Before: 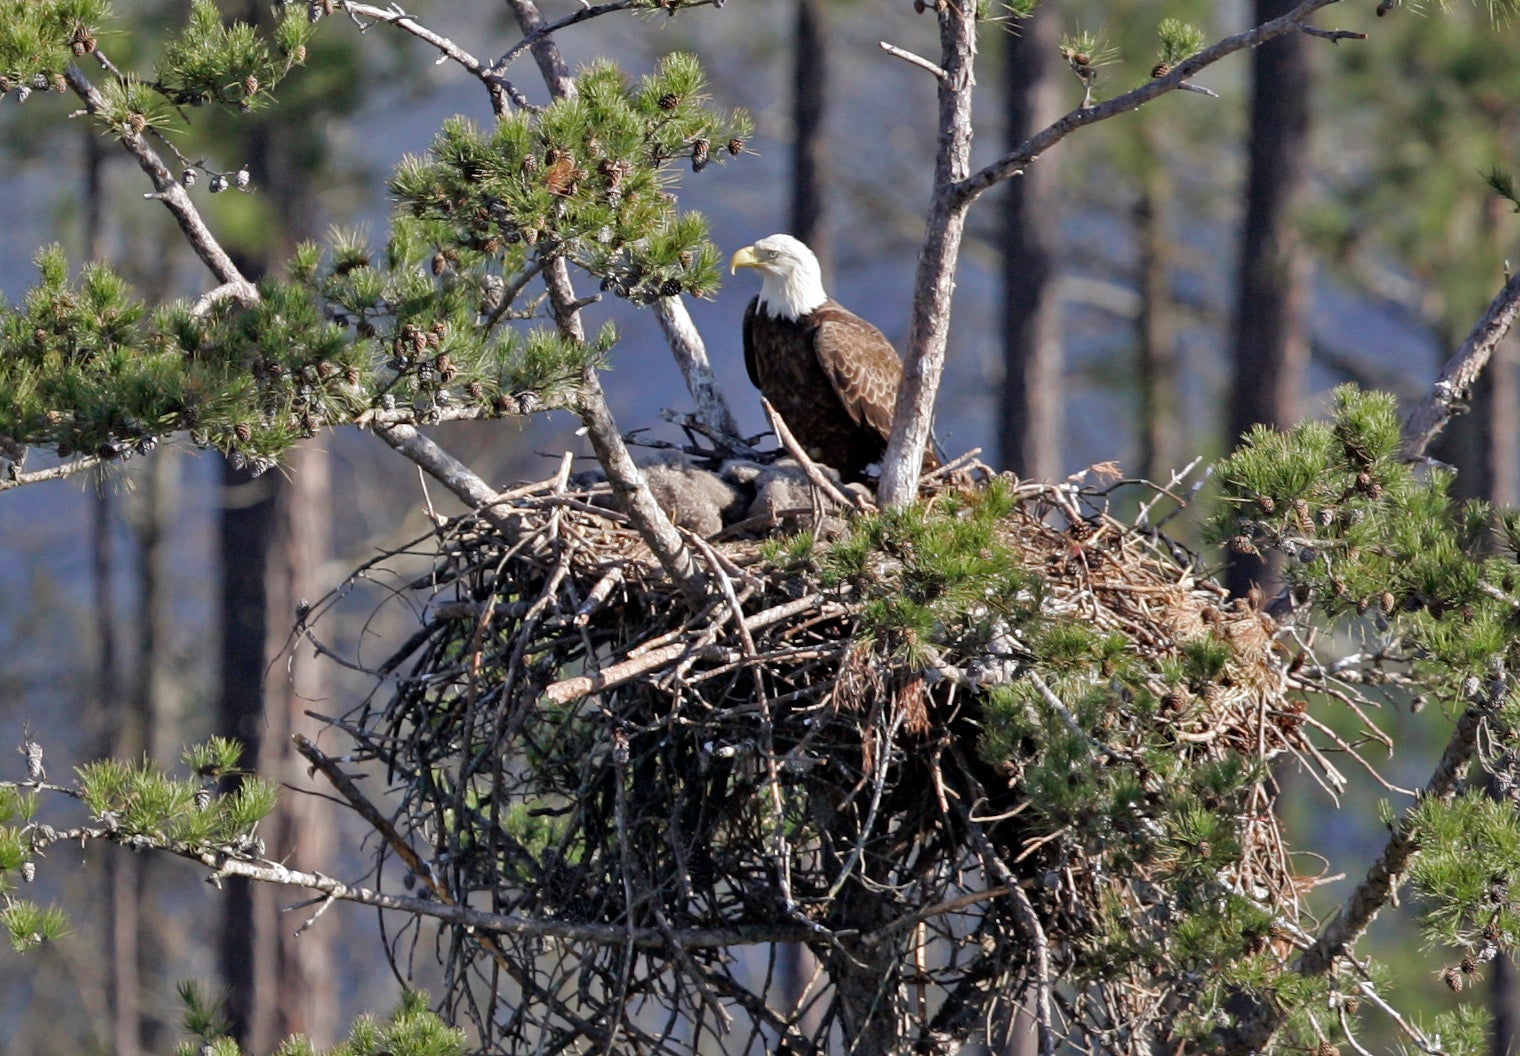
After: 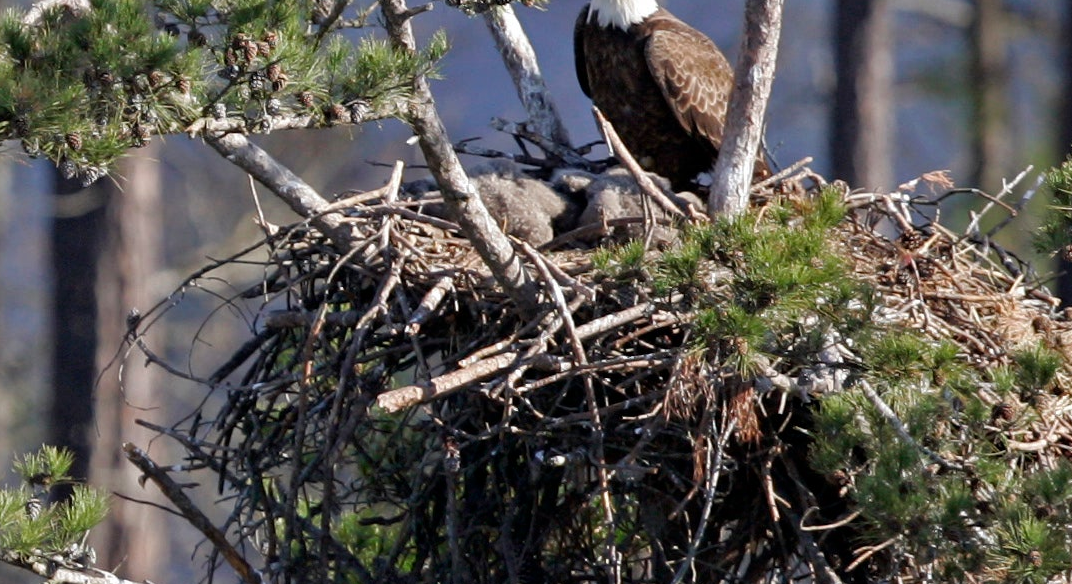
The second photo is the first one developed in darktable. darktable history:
shadows and highlights: shadows -54.3, highlights 86.09, soften with gaussian
crop: left 11.123%, top 27.61%, right 18.3%, bottom 17.034%
